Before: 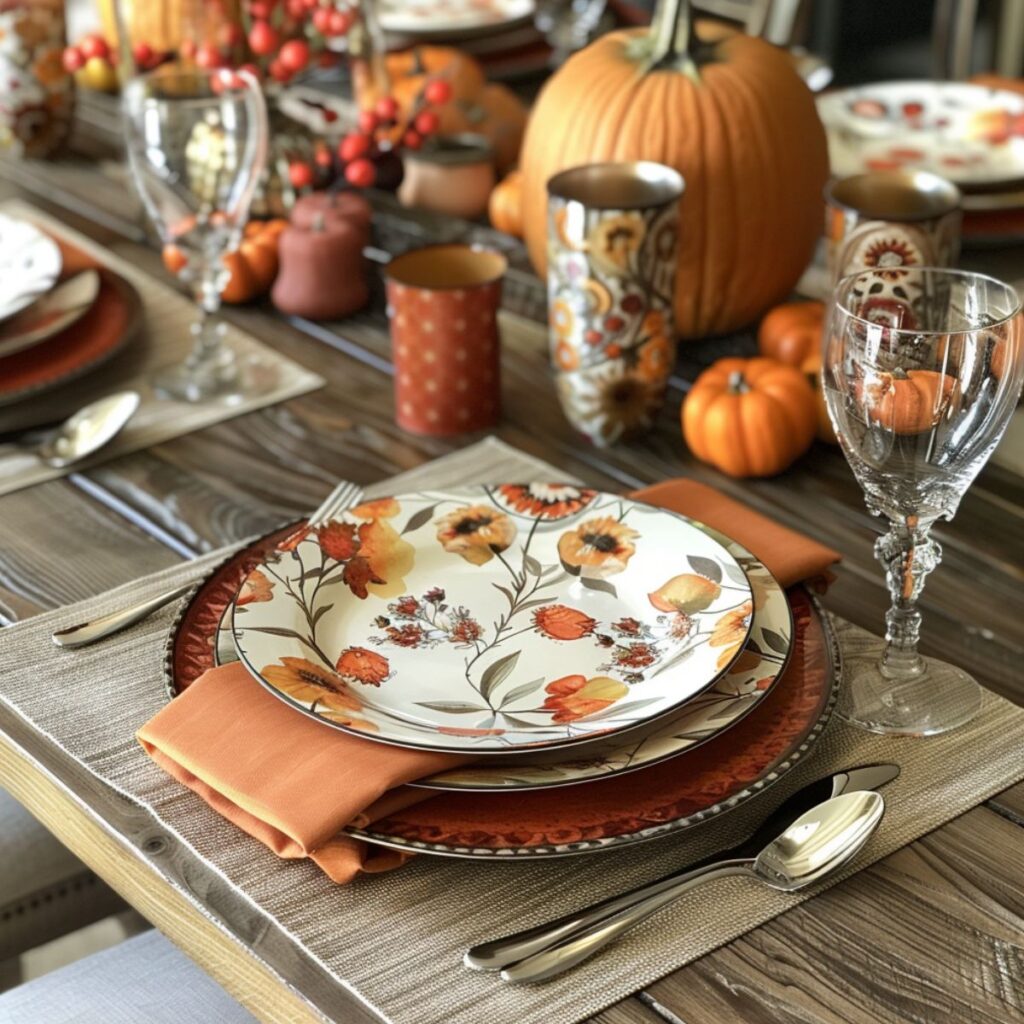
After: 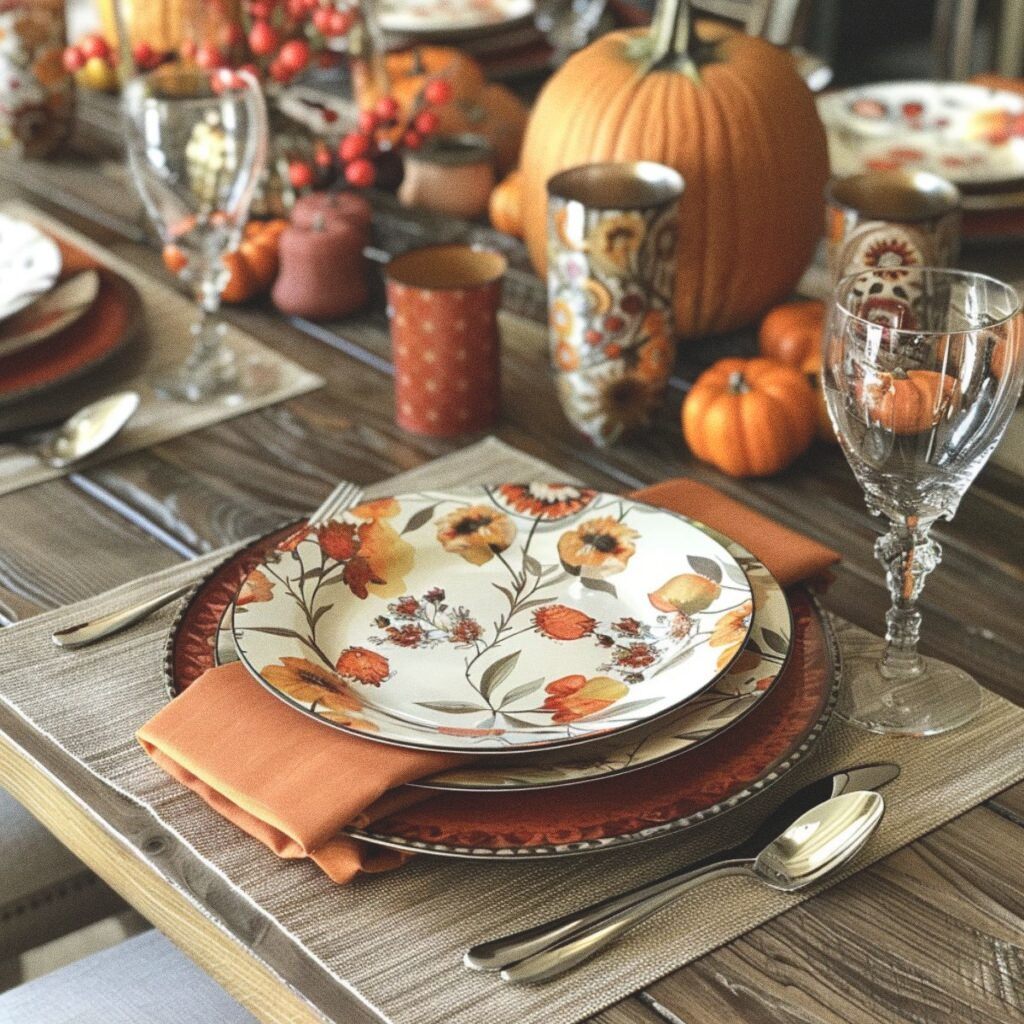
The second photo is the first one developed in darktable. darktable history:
grain: coarseness 0.09 ISO
exposure: black level correction -0.015, compensate highlight preservation false
